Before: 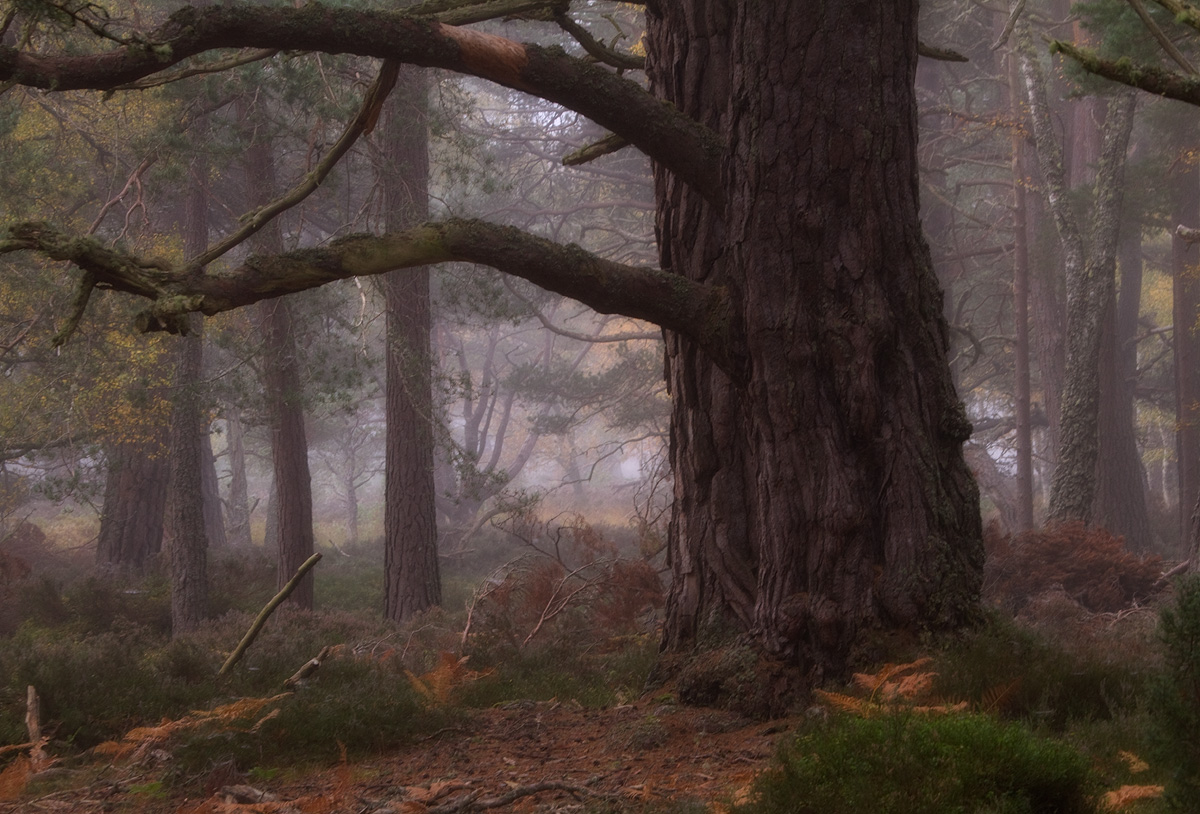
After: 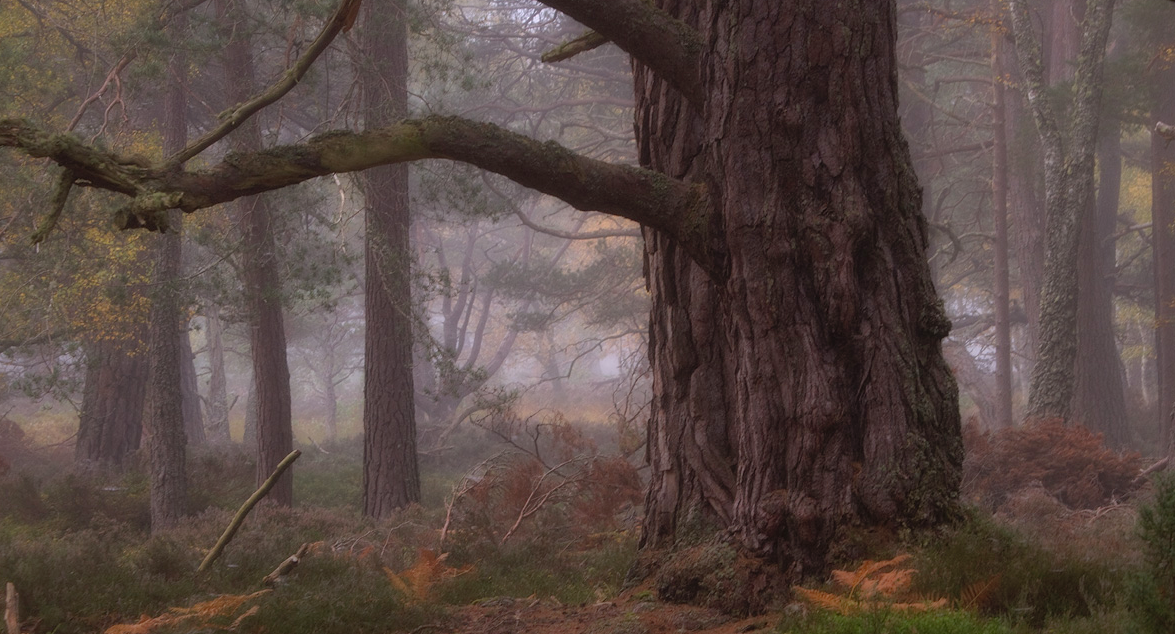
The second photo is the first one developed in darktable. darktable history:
crop and rotate: left 1.814%, top 12.818%, right 0.25%, bottom 9.225%
shadows and highlights: on, module defaults
